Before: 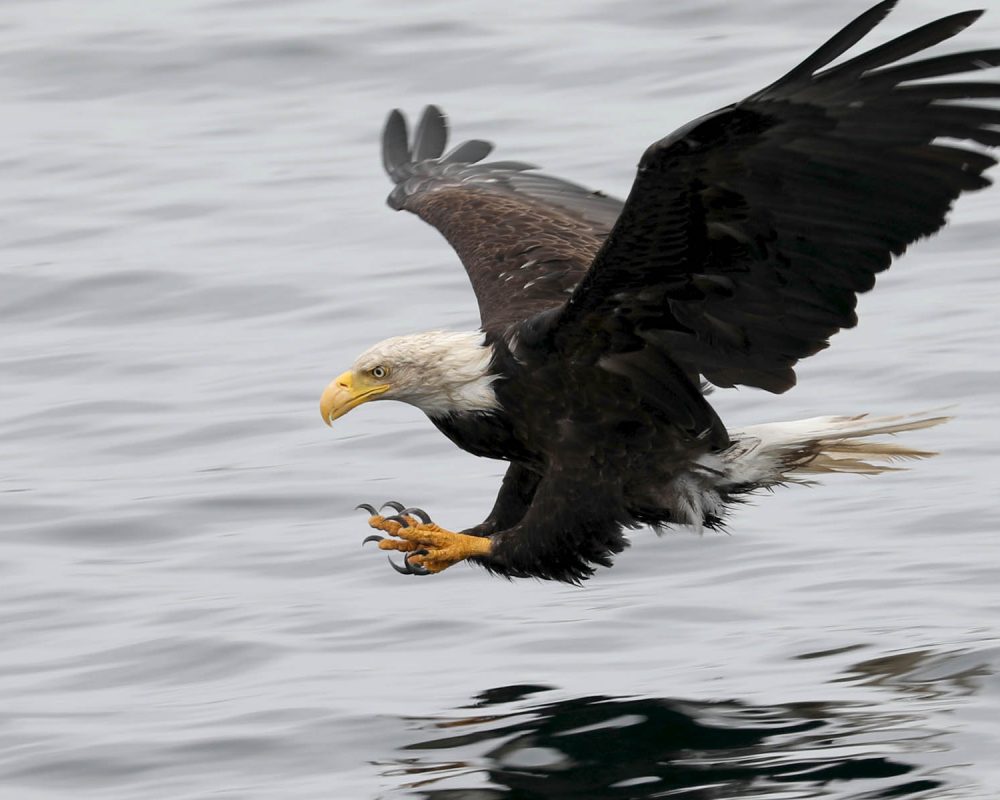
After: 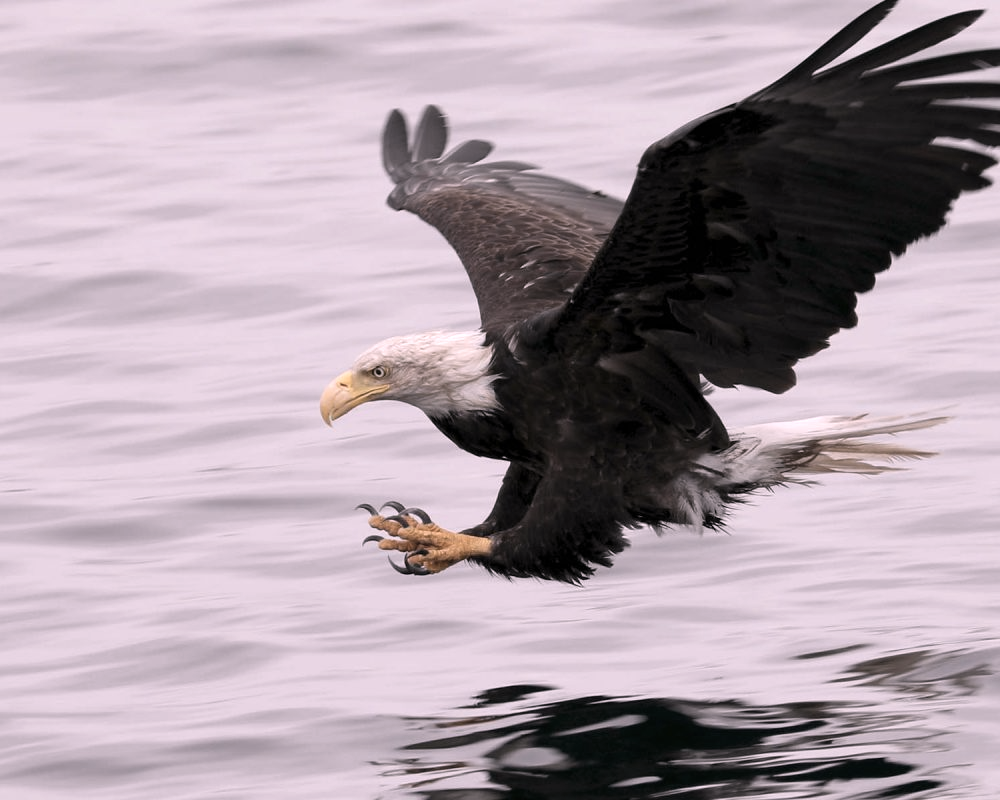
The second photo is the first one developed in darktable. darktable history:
white balance: red 1.188, blue 1.11
color correction: saturation 0.5
